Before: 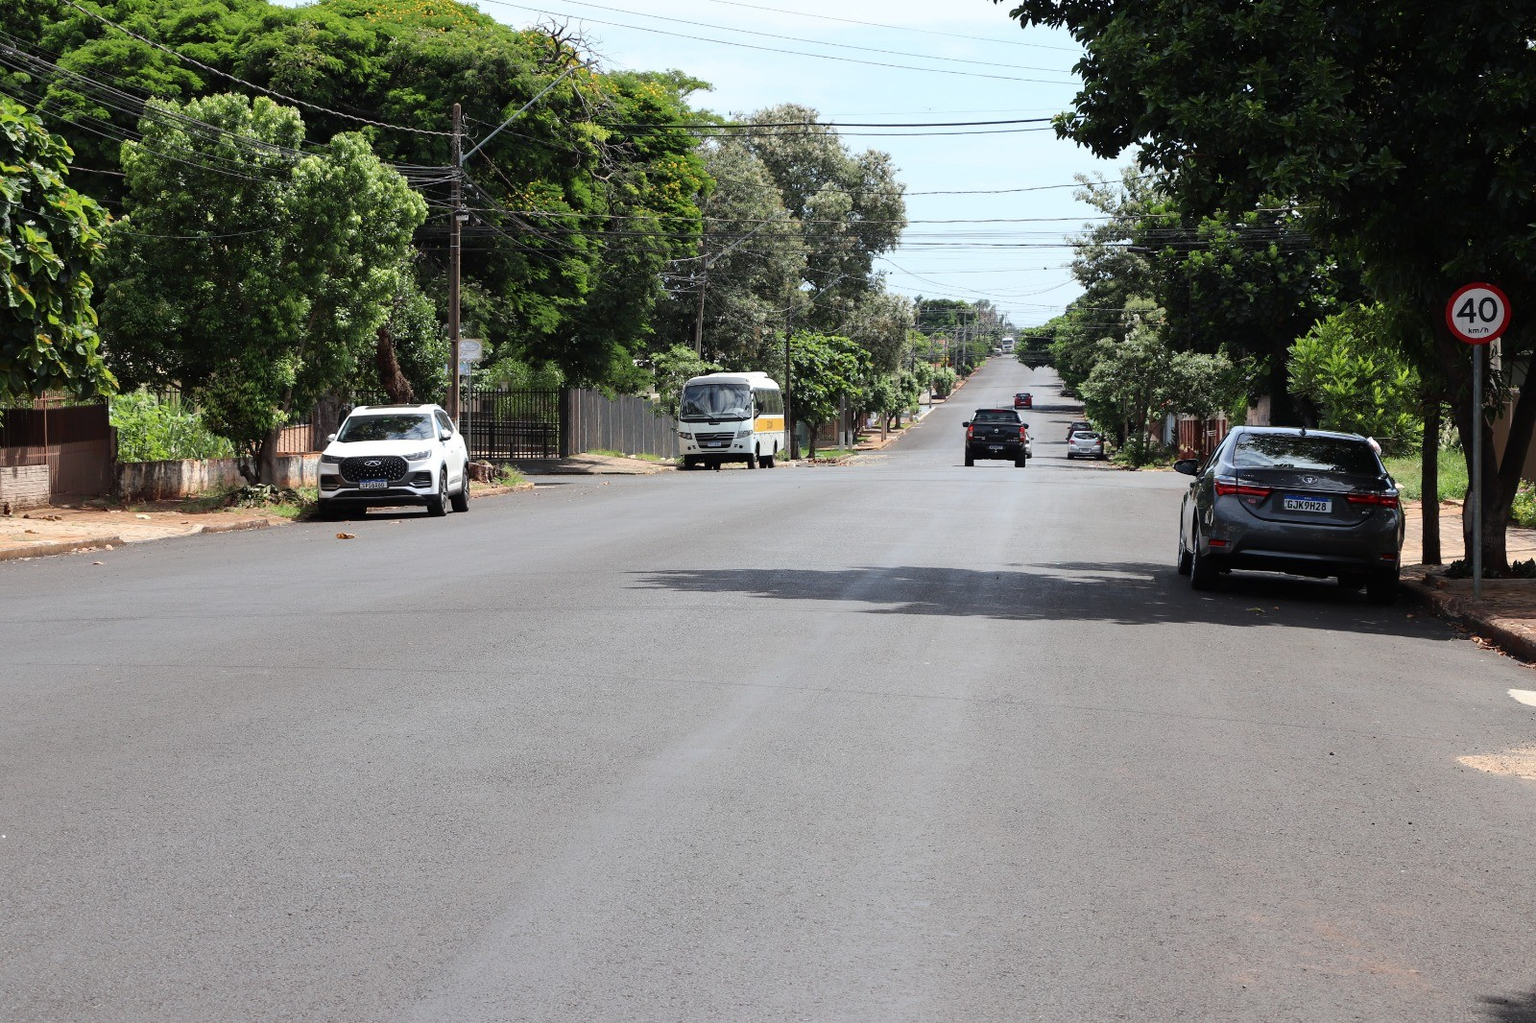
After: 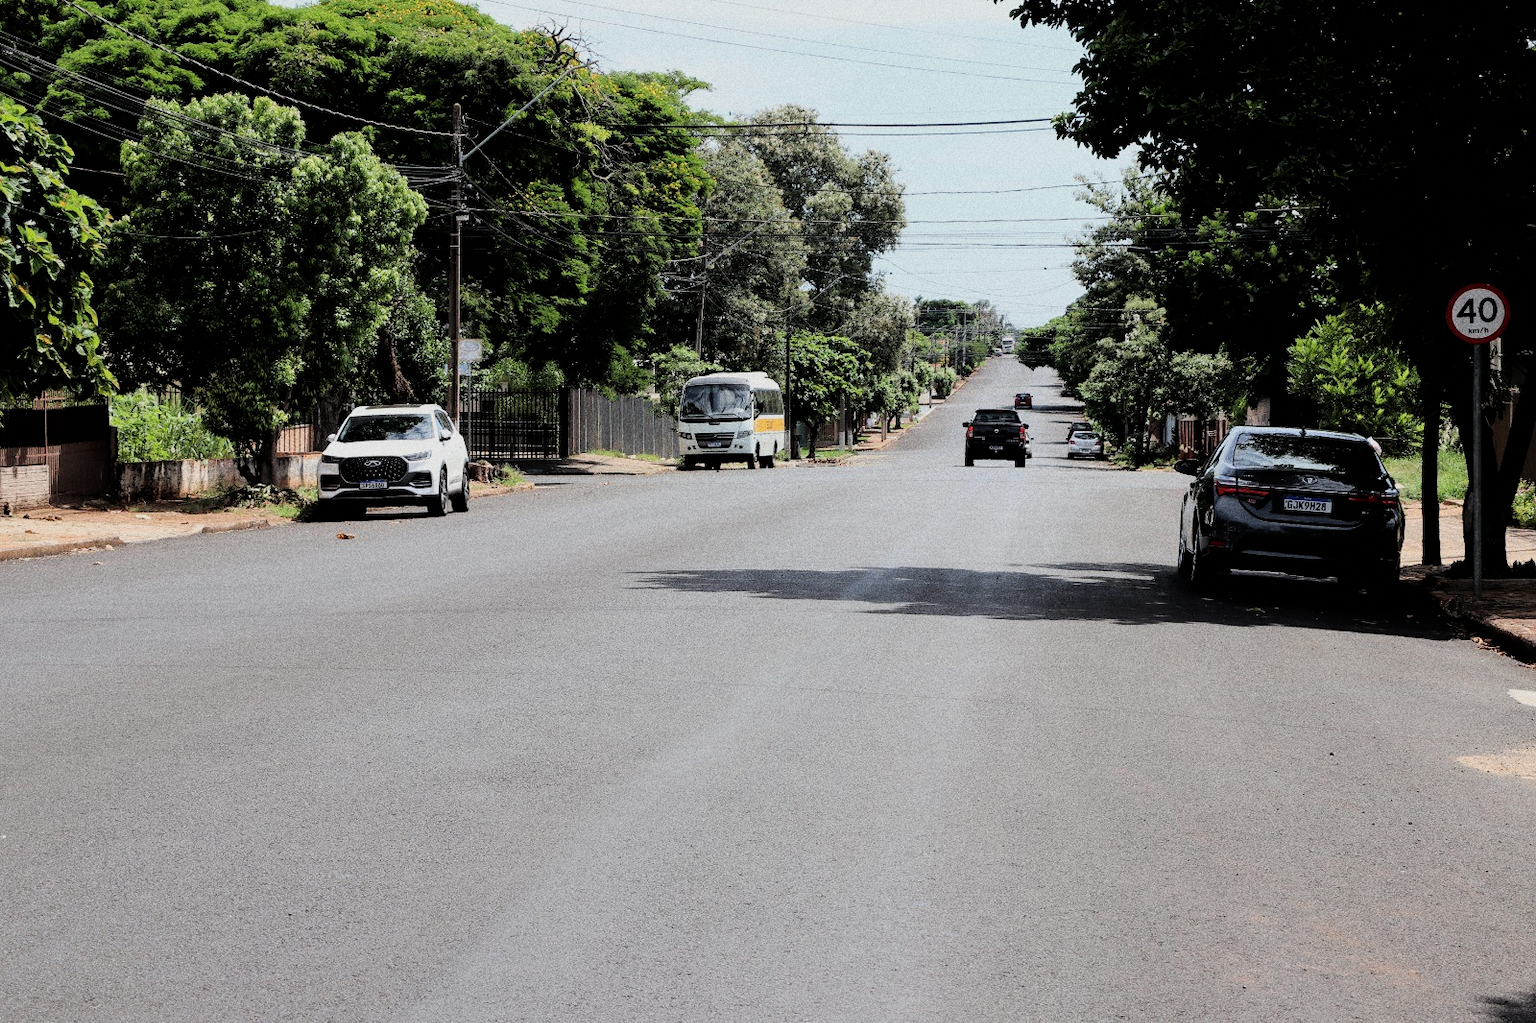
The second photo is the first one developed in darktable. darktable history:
grain: coarseness 0.09 ISO, strength 40%
filmic rgb: black relative exposure -5 EV, hardness 2.88, contrast 1.3
